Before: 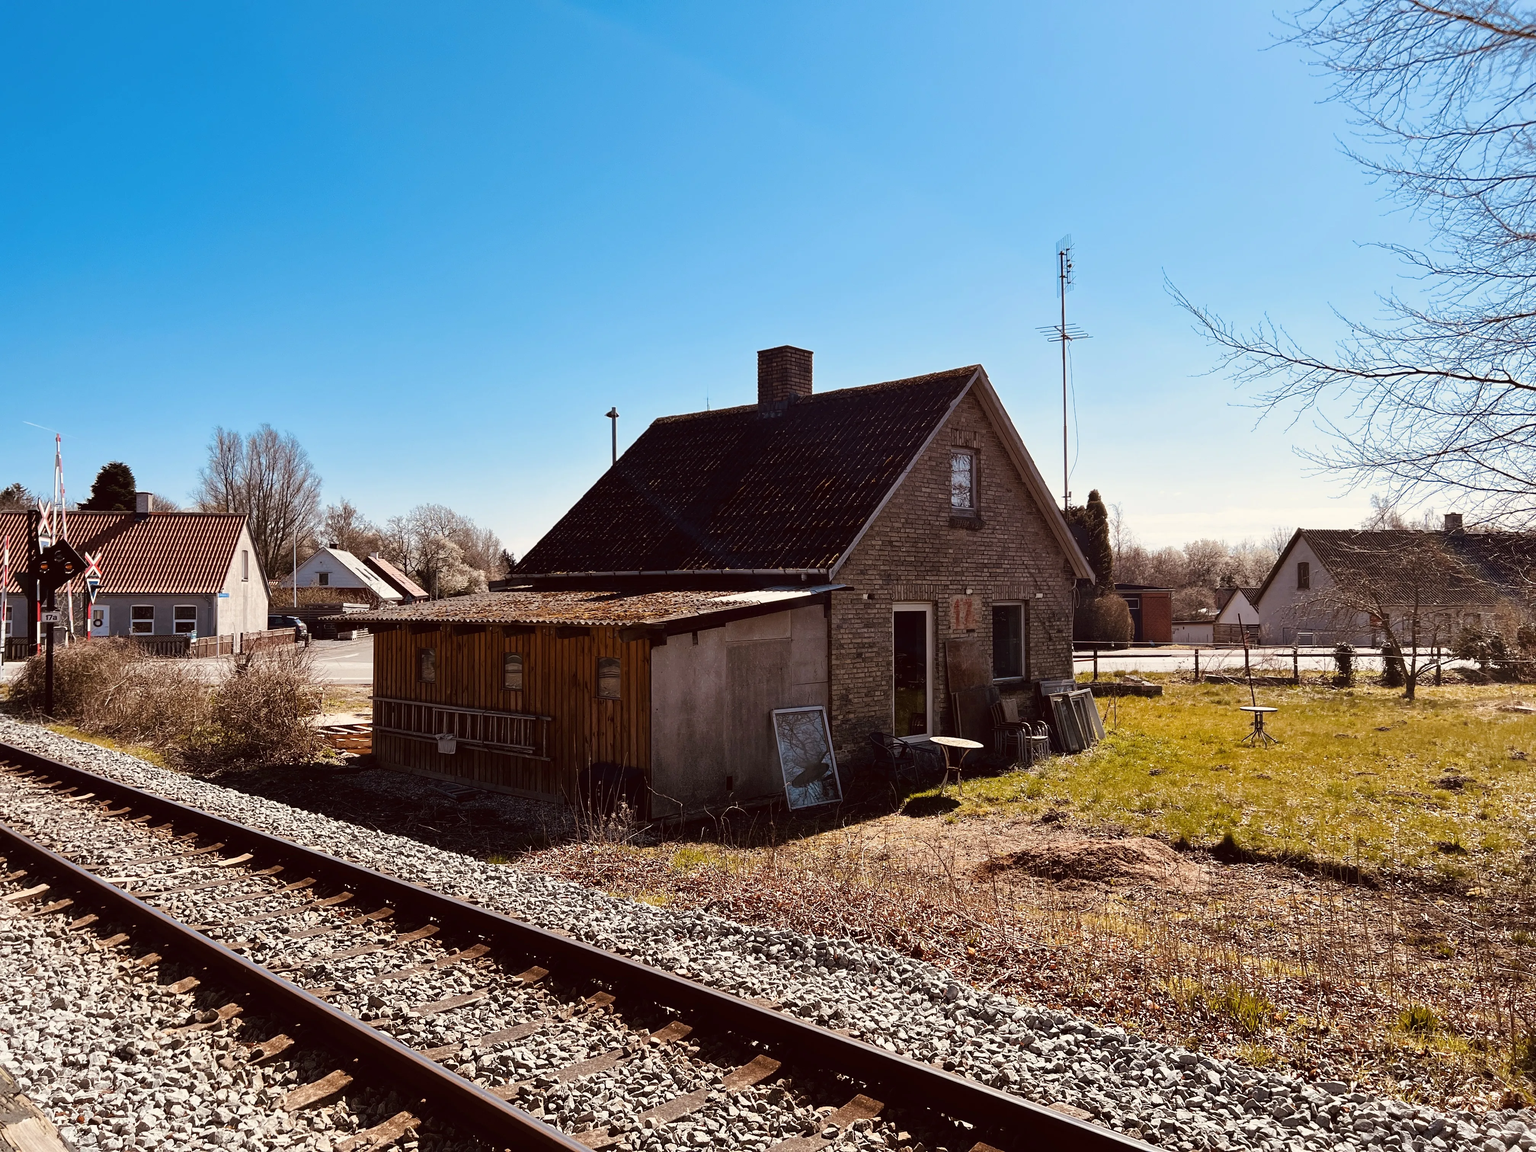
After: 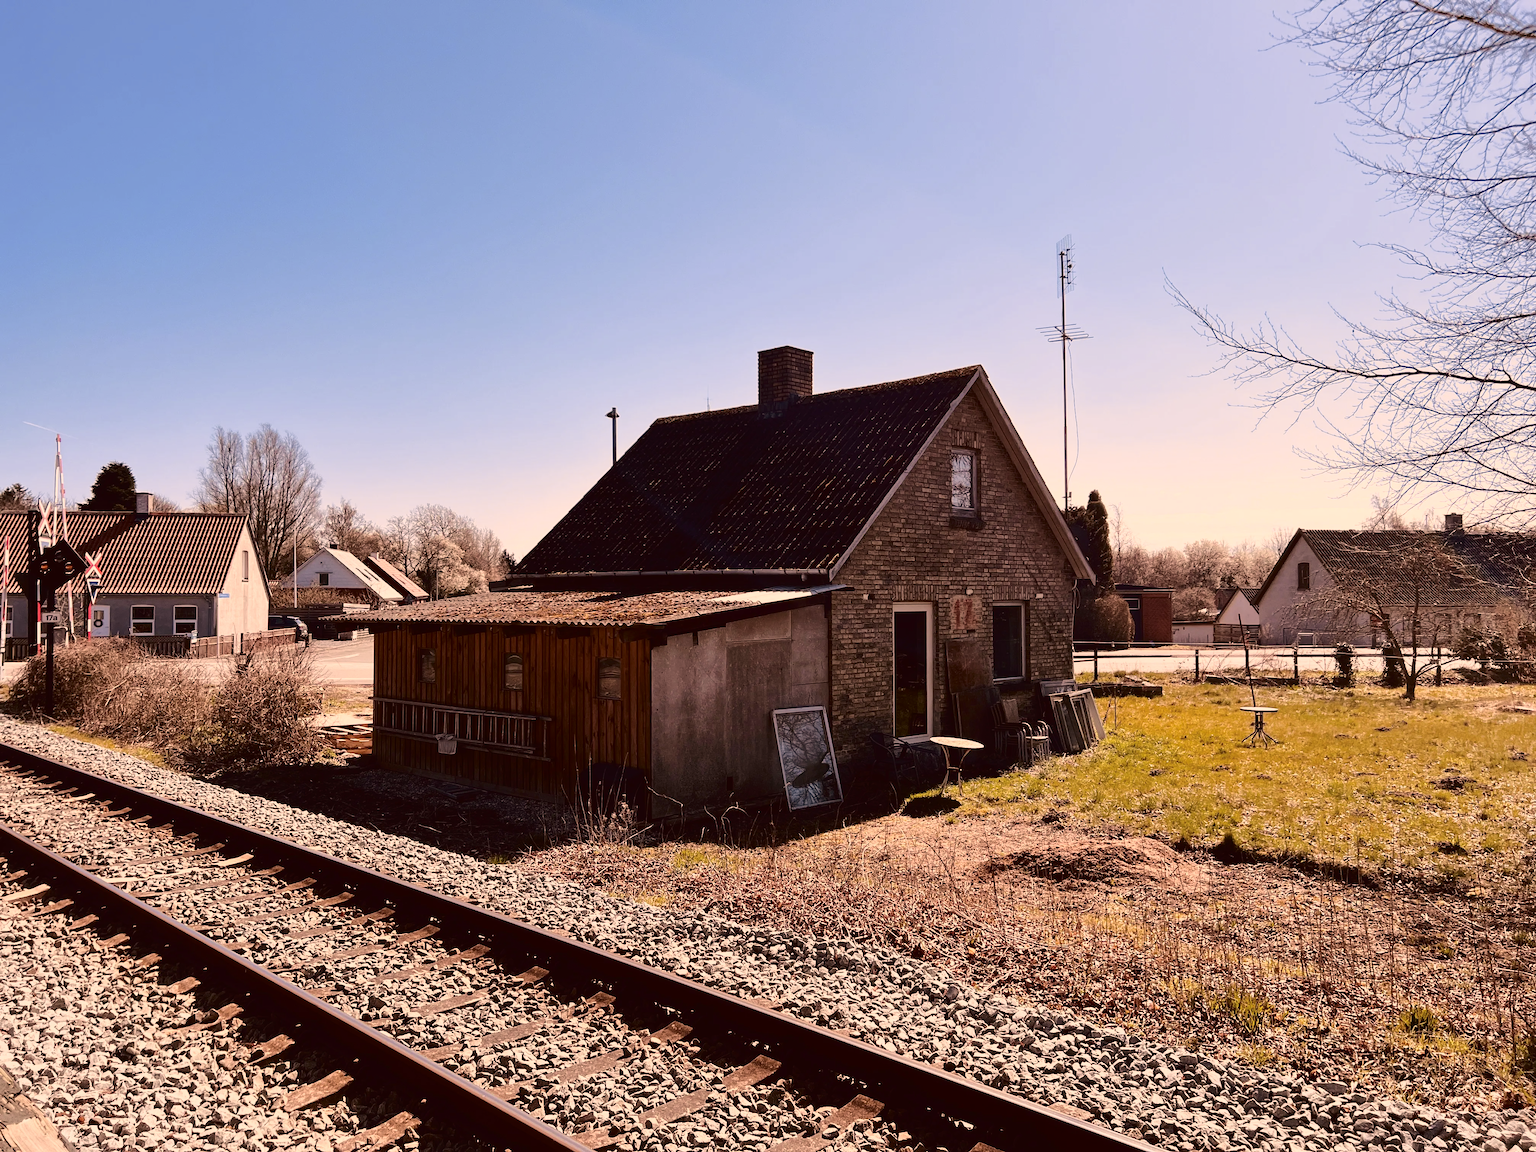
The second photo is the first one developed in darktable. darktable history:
color correction: highlights a* 11.69, highlights b* 11.75
tone curve: curves: ch0 [(0.003, 0.015) (0.104, 0.07) (0.239, 0.201) (0.327, 0.317) (0.401, 0.443) (0.495, 0.55) (0.65, 0.68) (0.832, 0.858) (1, 0.977)]; ch1 [(0, 0) (0.161, 0.092) (0.35, 0.33) (0.379, 0.401) (0.447, 0.476) (0.495, 0.499) (0.515, 0.518) (0.55, 0.557) (0.621, 0.615) (0.718, 0.734) (1, 1)]; ch2 [(0, 0) (0.359, 0.372) (0.437, 0.437) (0.502, 0.501) (0.534, 0.537) (0.599, 0.586) (1, 1)], color space Lab, independent channels, preserve colors none
